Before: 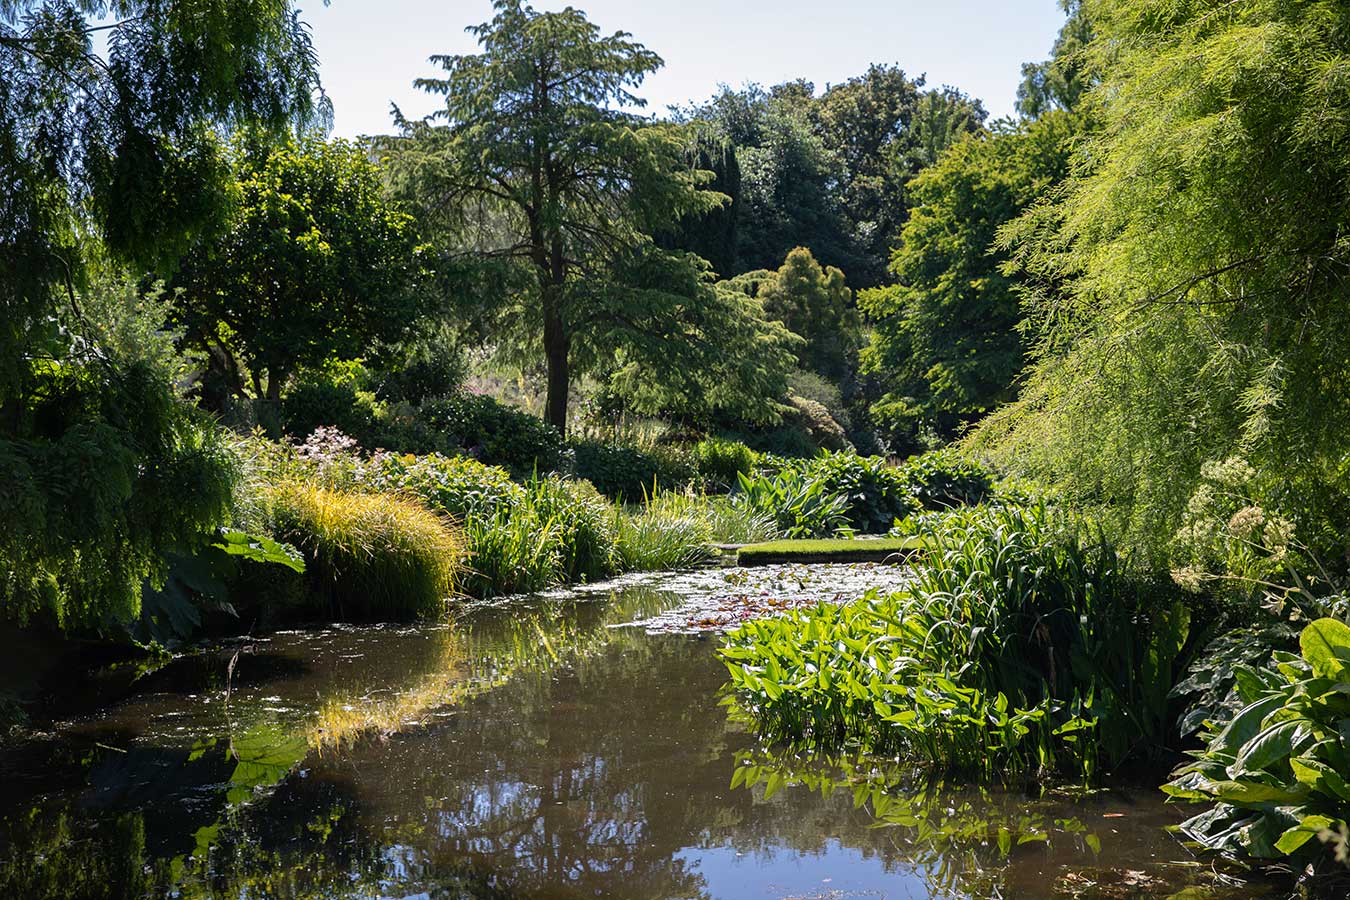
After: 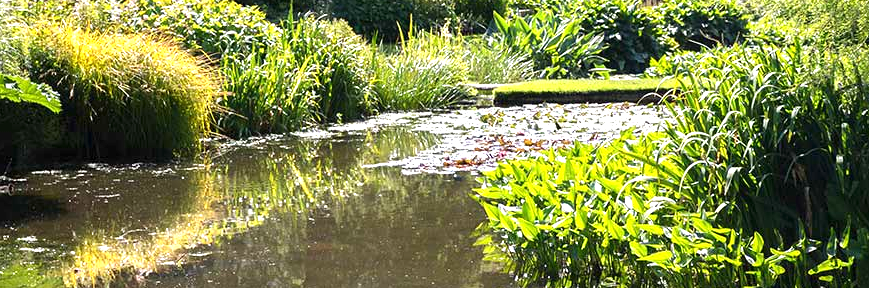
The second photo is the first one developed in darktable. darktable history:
exposure: exposure 1 EV, compensate highlight preservation false
crop: left 18.091%, top 51.13%, right 17.525%, bottom 16.85%
